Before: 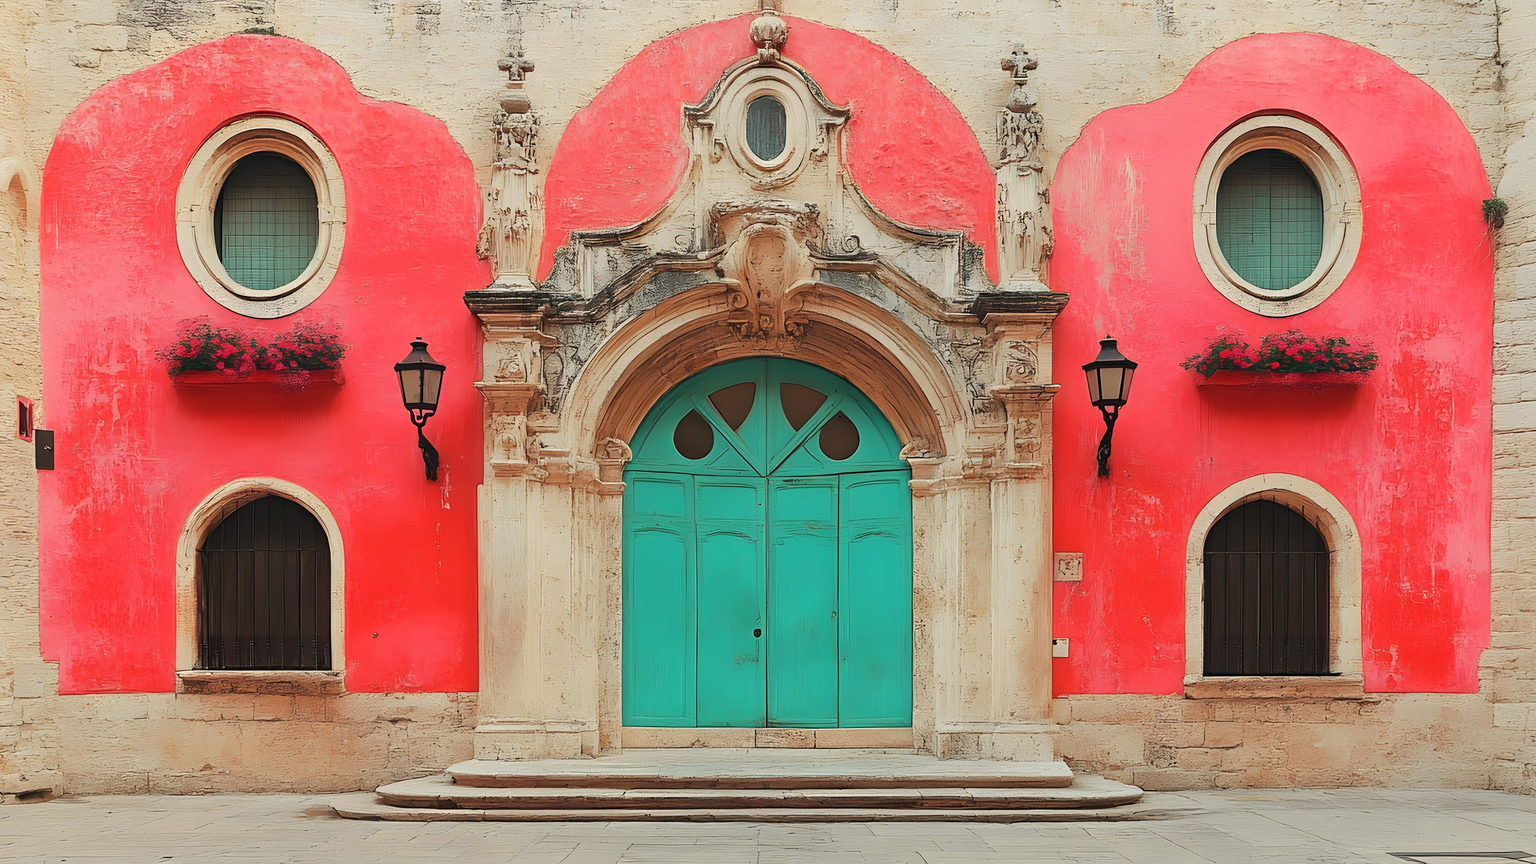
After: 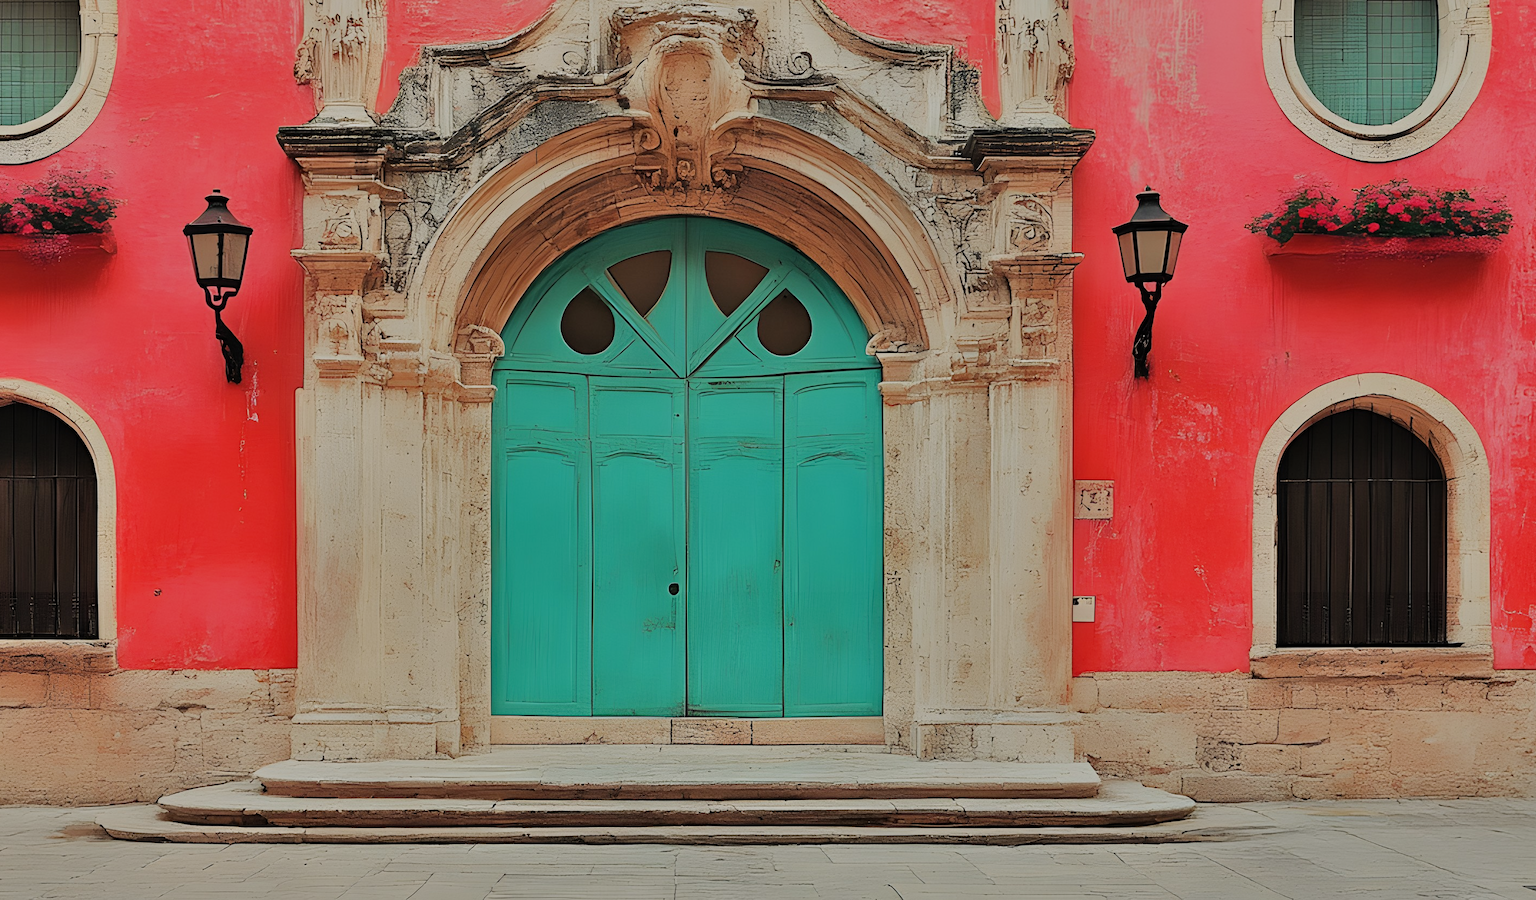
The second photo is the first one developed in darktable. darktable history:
shadows and highlights: white point adjustment 0.1, highlights -70, soften with gaussian
crop: left 16.871%, top 22.857%, right 9.116%
exposure: exposure -0.151 EV, compensate highlight preservation false
filmic rgb: black relative exposure -7.65 EV, white relative exposure 4.56 EV, hardness 3.61
